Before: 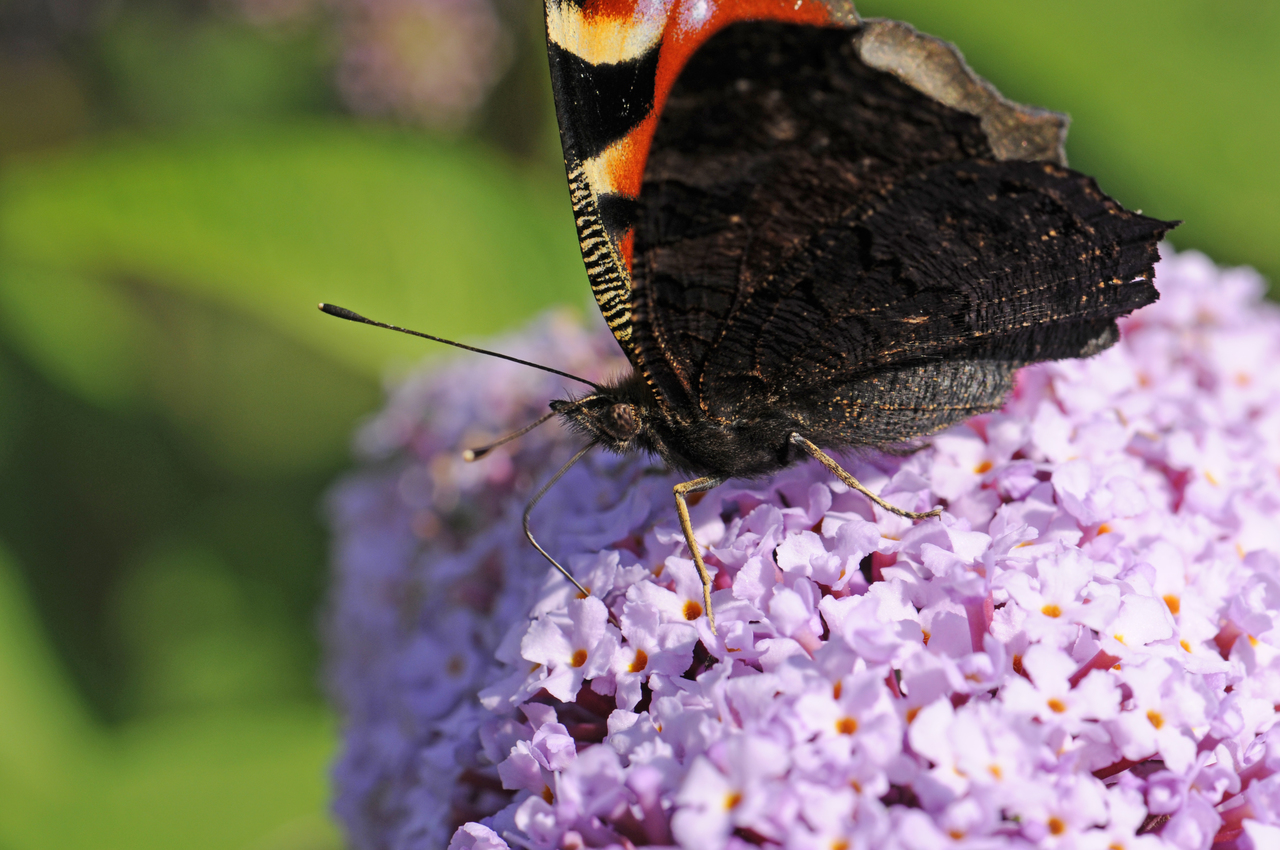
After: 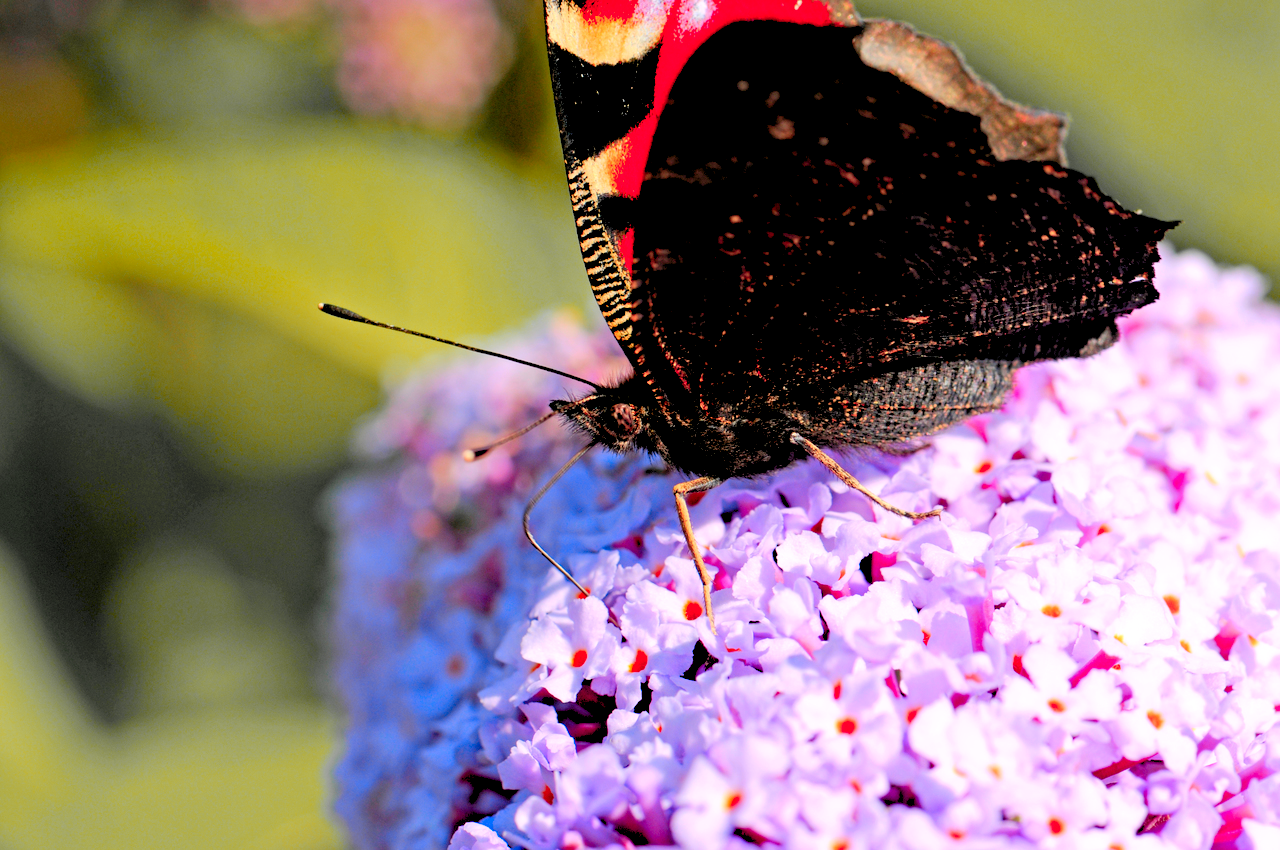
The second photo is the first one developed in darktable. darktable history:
exposure: black level correction 0.011, exposure -0.478 EV, compensate highlight preservation false
levels: levels [0.036, 0.364, 0.827]
color zones: curves: ch1 [(0.29, 0.492) (0.373, 0.185) (0.509, 0.481)]; ch2 [(0.25, 0.462) (0.749, 0.457)], mix 40.67%
